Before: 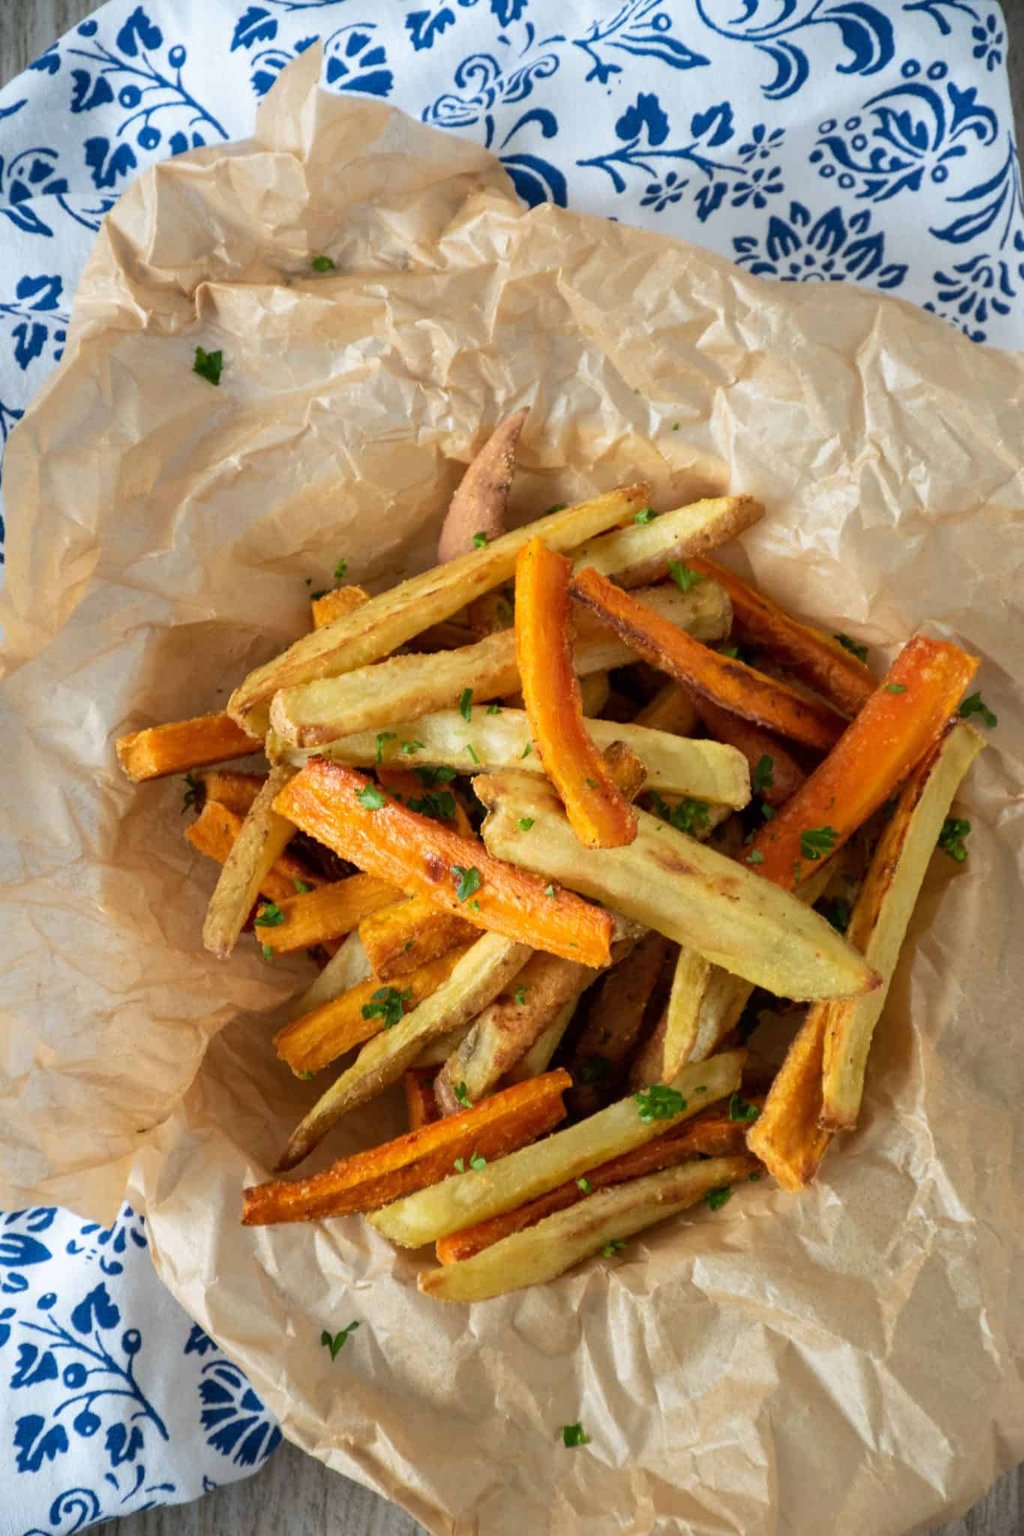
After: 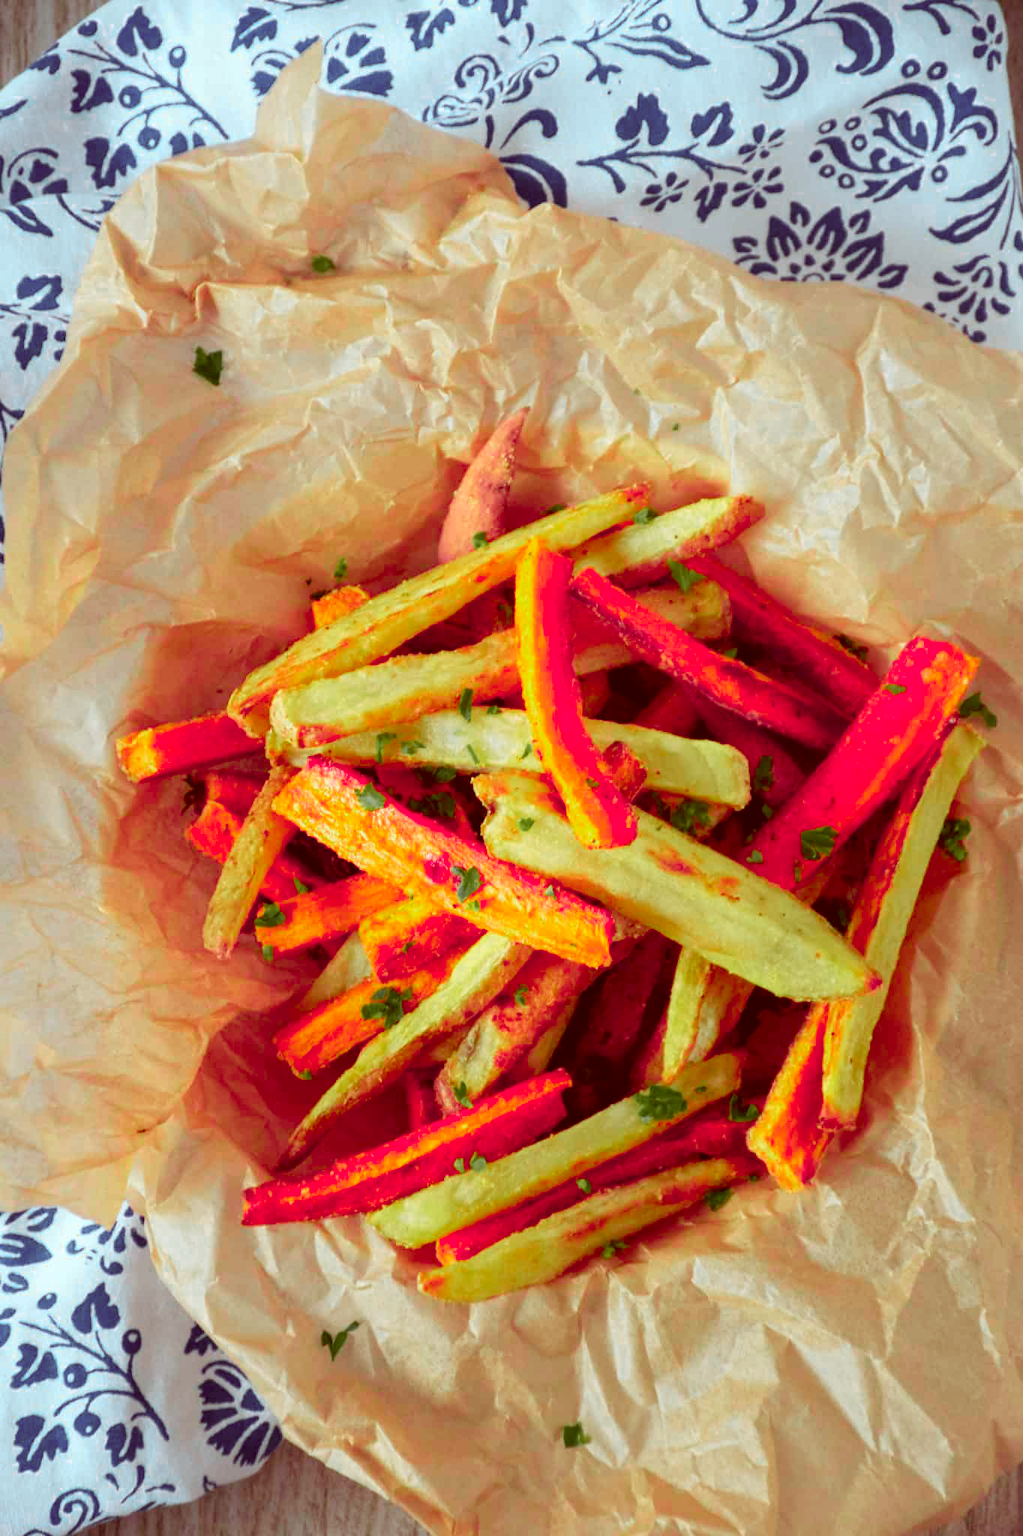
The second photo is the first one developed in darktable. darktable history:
color correction: highlights a* -7.23, highlights b* -0.161, shadows a* 20.08, shadows b* 11.73
color zones: curves: ch0 [(0, 0.533) (0.126, 0.533) (0.234, 0.533) (0.368, 0.357) (0.5, 0.5) (0.625, 0.5) (0.74, 0.637) (0.875, 0.5)]; ch1 [(0.004, 0.708) (0.129, 0.662) (0.25, 0.5) (0.375, 0.331) (0.496, 0.396) (0.625, 0.649) (0.739, 0.26) (0.875, 0.5) (1, 0.478)]; ch2 [(0, 0.409) (0.132, 0.403) (0.236, 0.558) (0.379, 0.448) (0.5, 0.5) (0.625, 0.5) (0.691, 0.39) (0.875, 0.5)]
